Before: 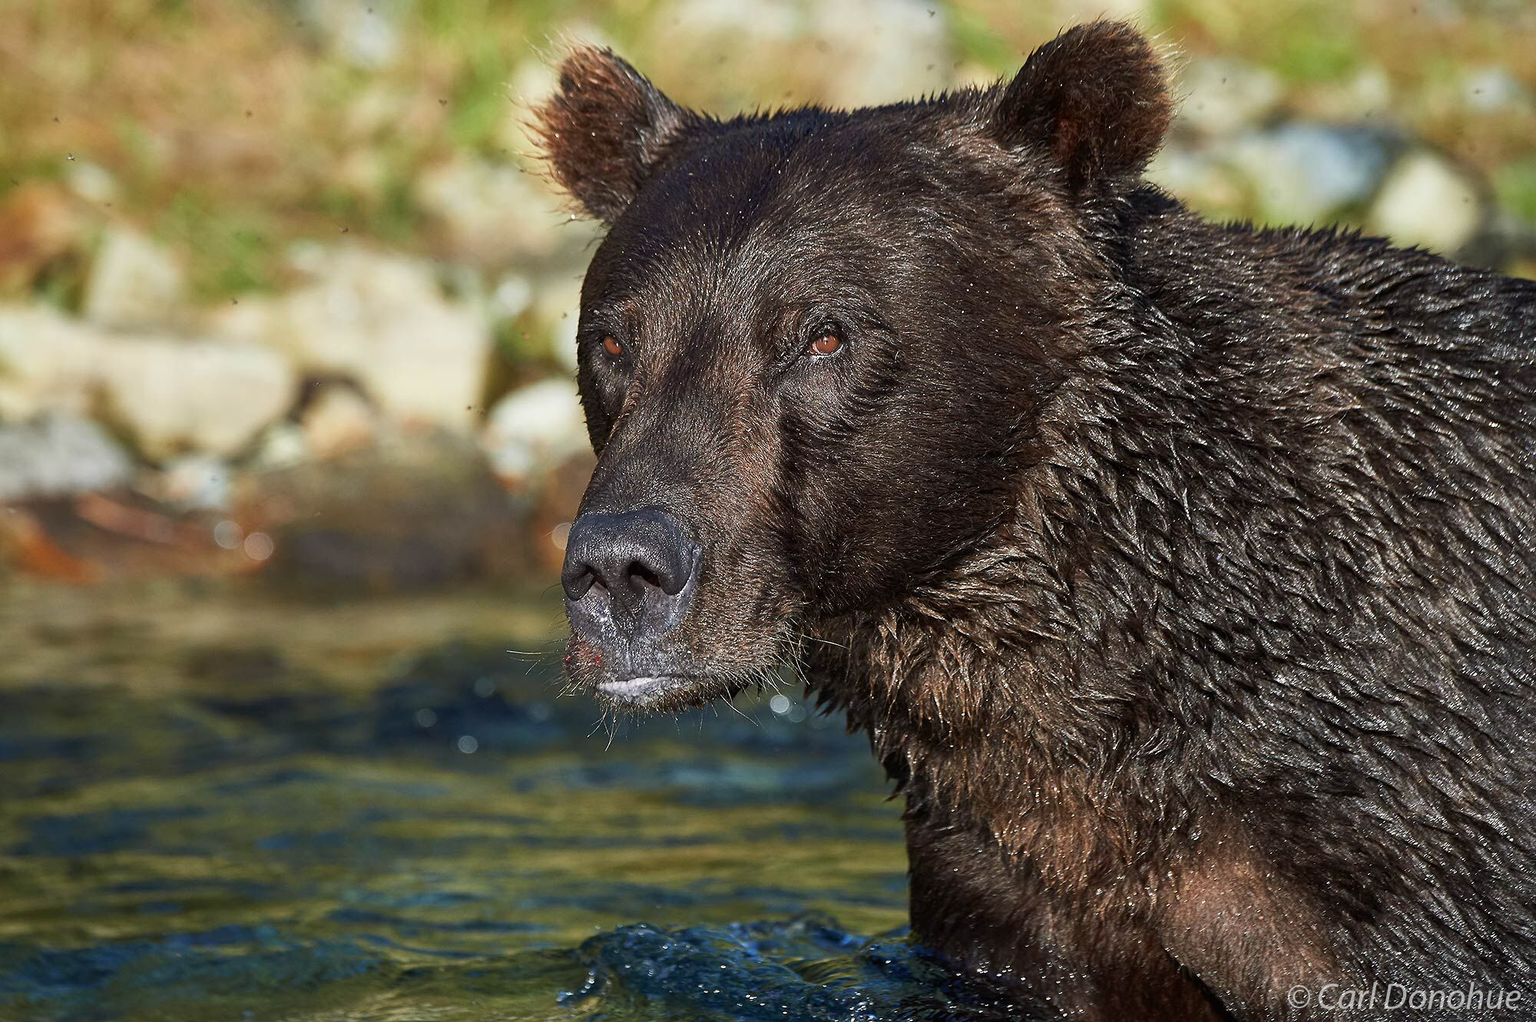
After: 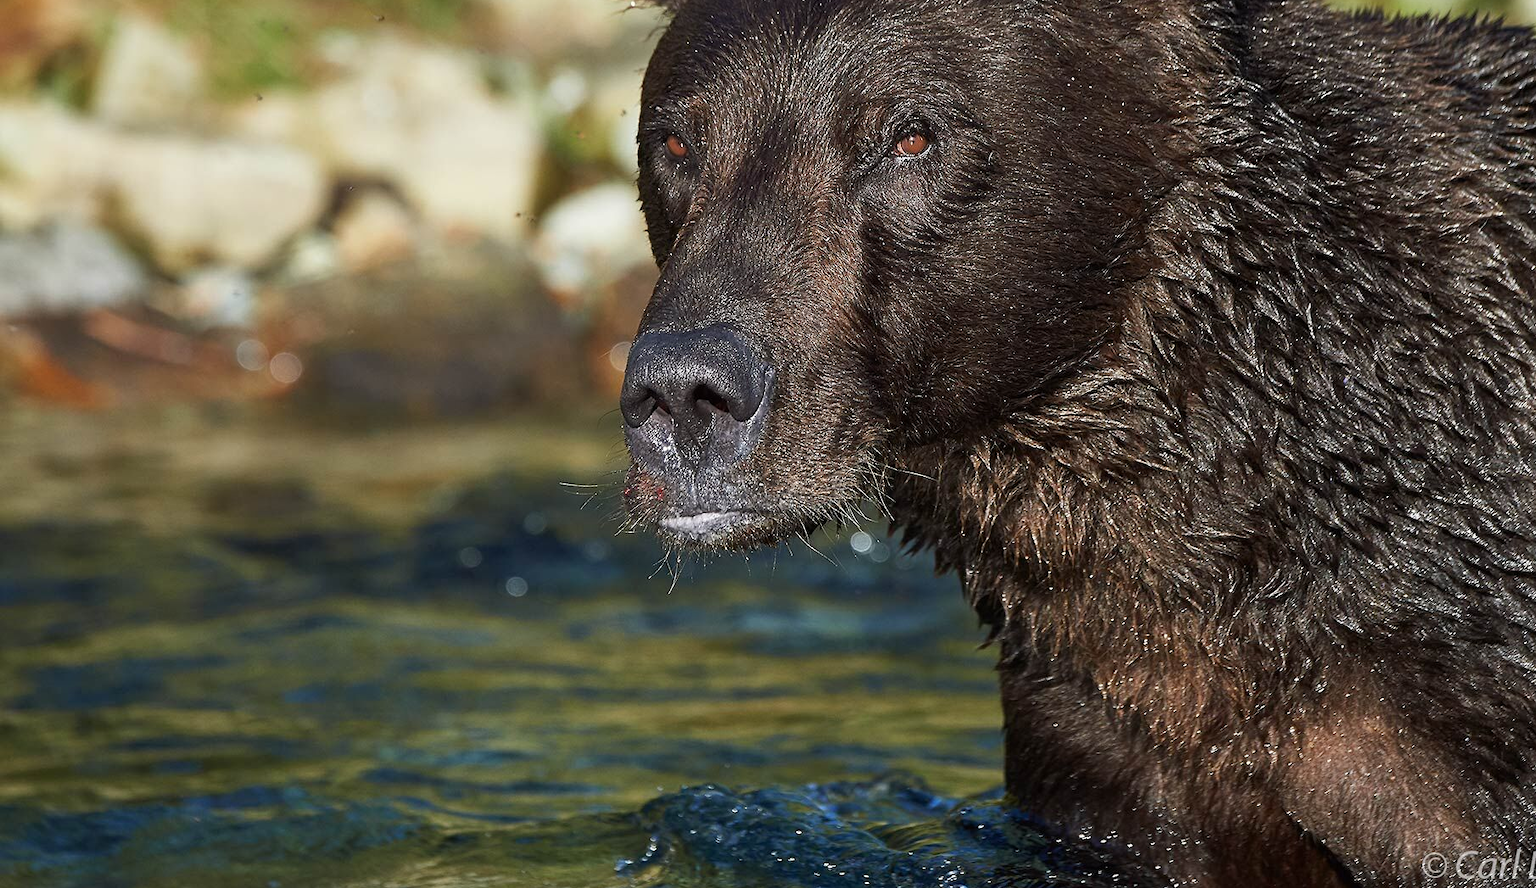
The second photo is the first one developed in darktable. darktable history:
crop: top 20.916%, right 9.437%, bottom 0.316%
